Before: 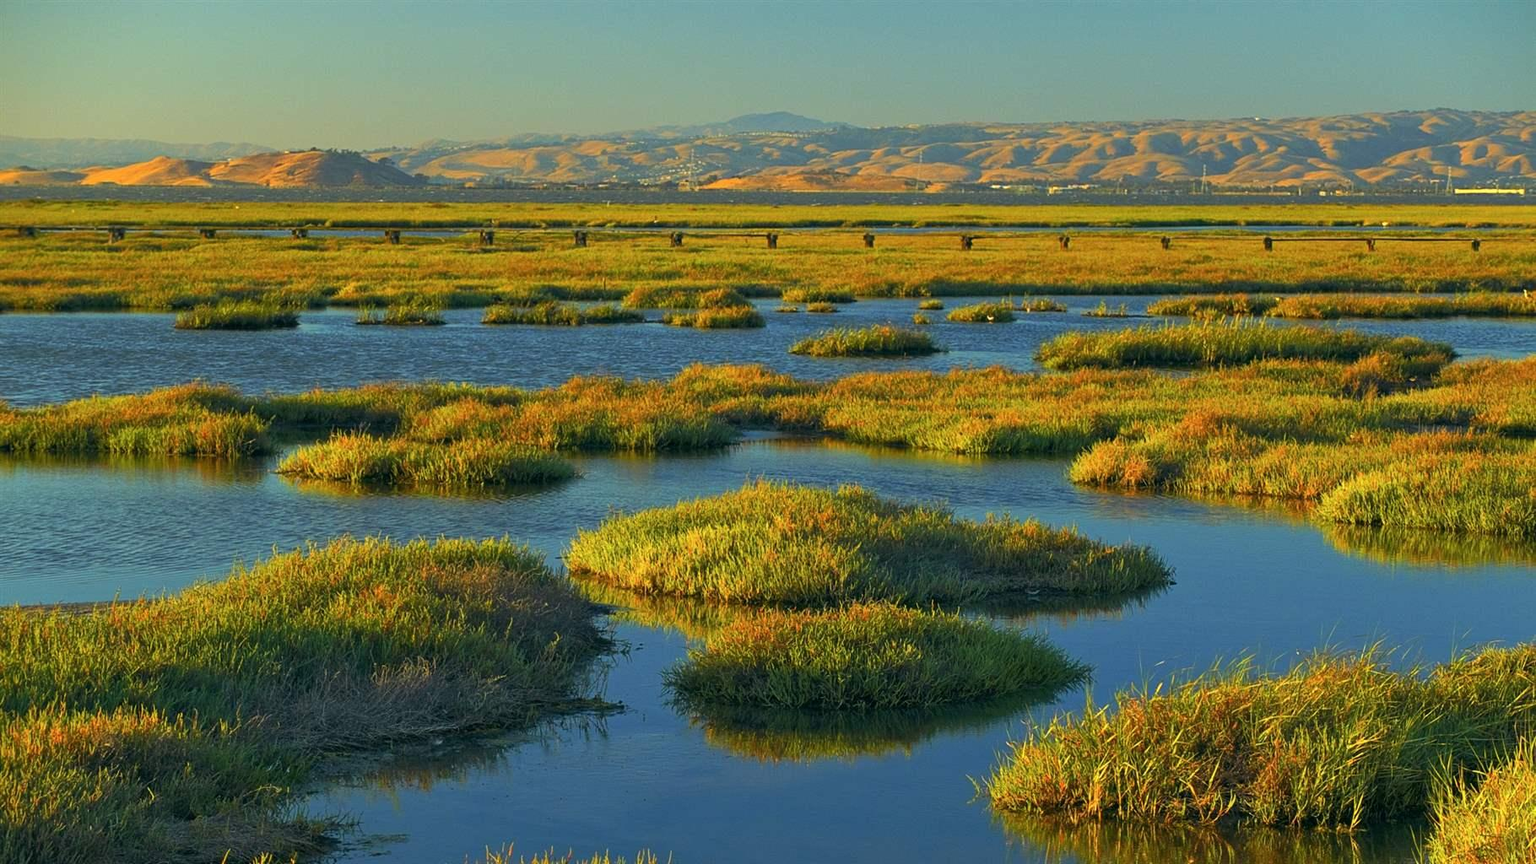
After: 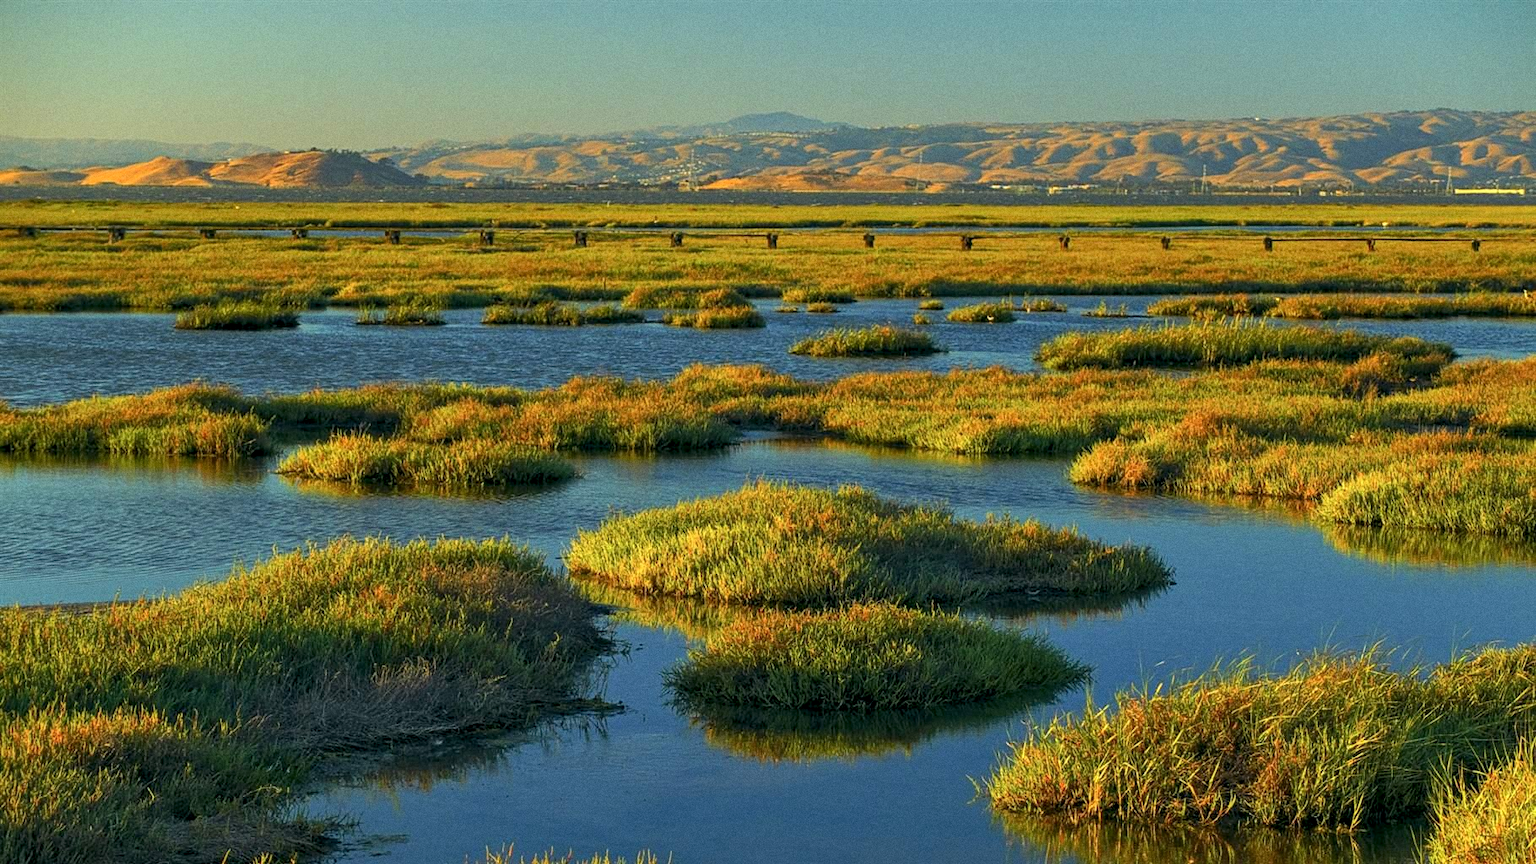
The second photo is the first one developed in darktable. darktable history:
grain: coarseness 0.47 ISO
local contrast: detail 130%
